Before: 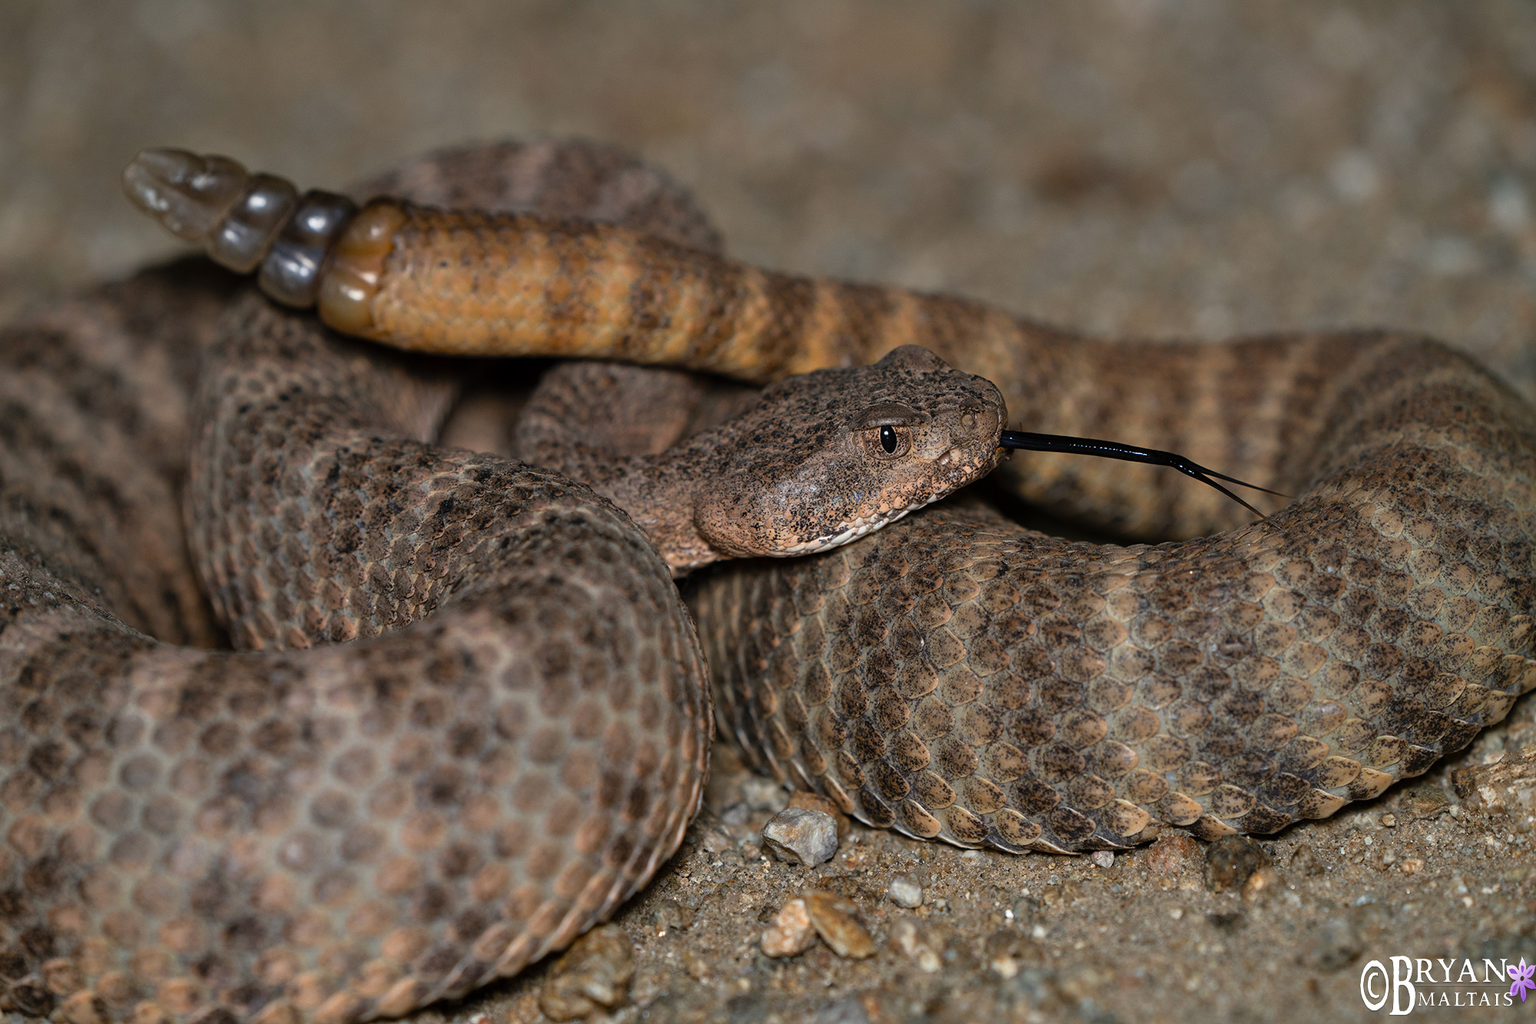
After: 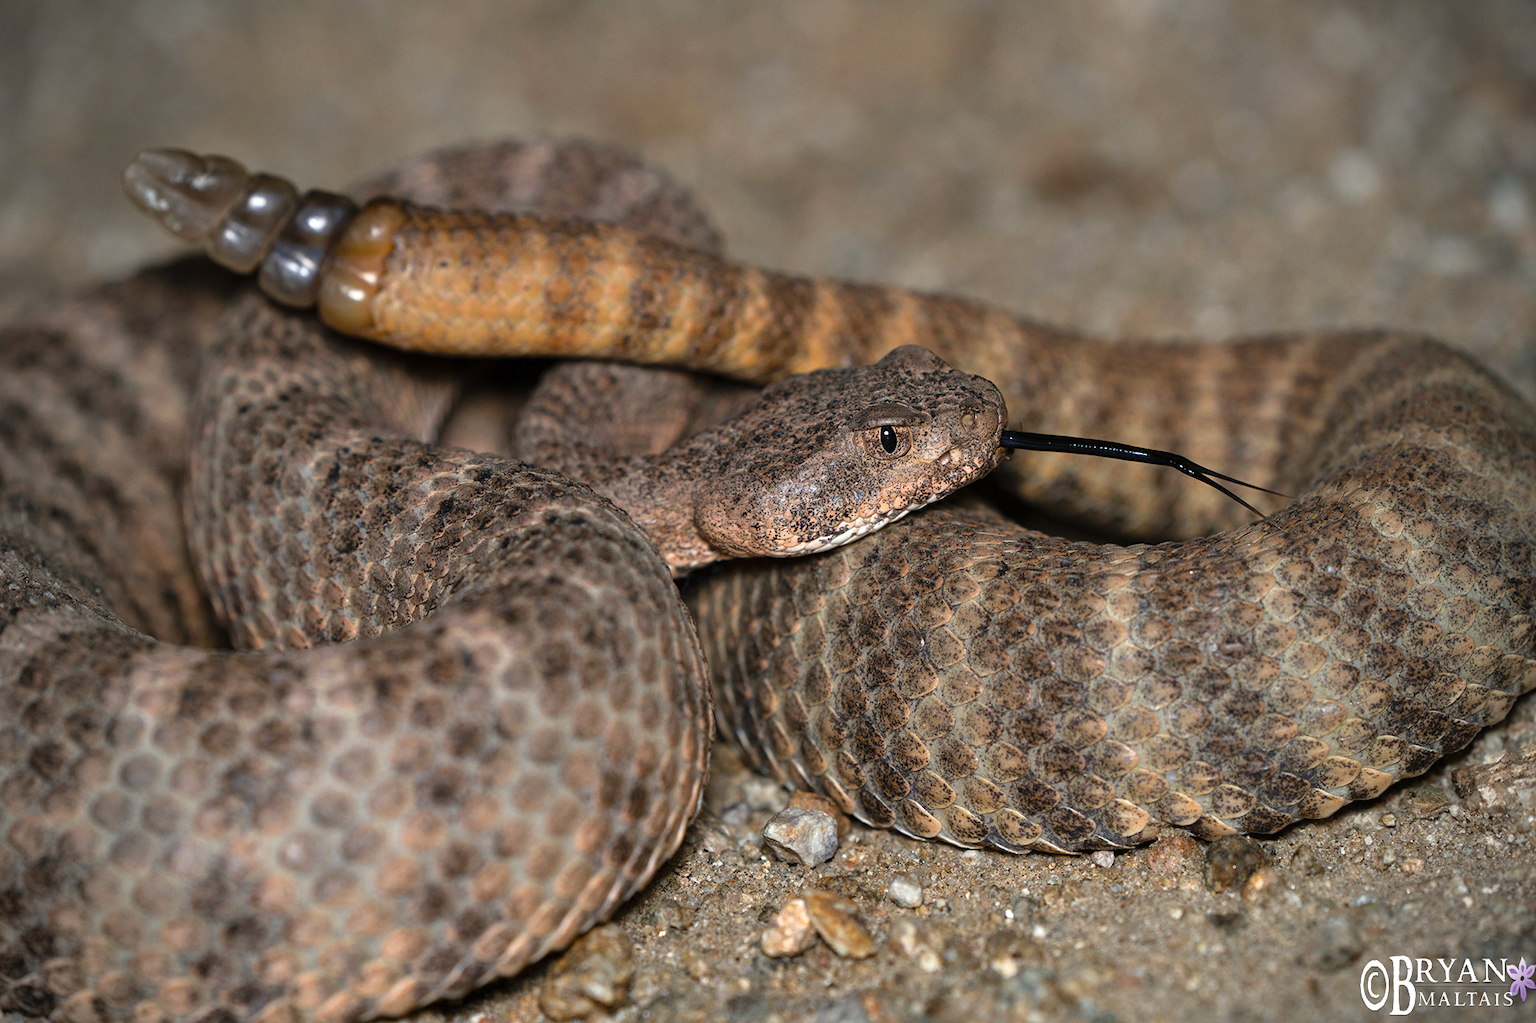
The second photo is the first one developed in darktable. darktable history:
exposure: black level correction 0, exposure 0.498 EV, compensate highlight preservation false
vignetting: unbound false
